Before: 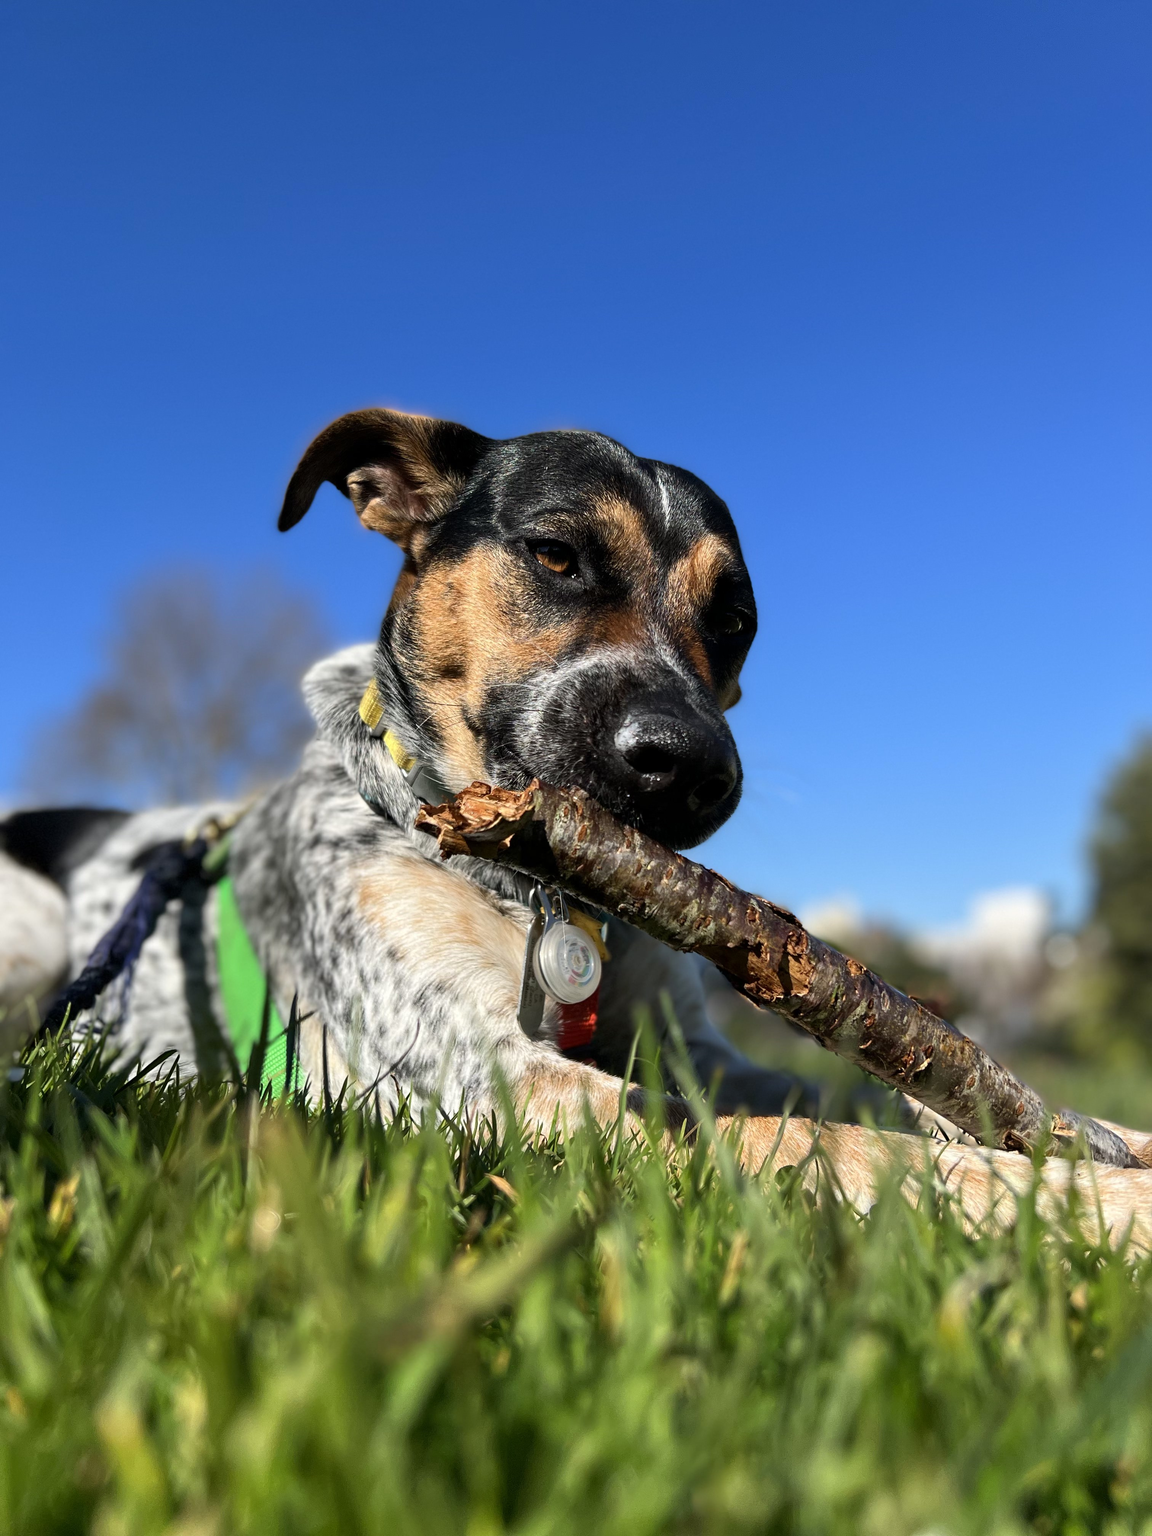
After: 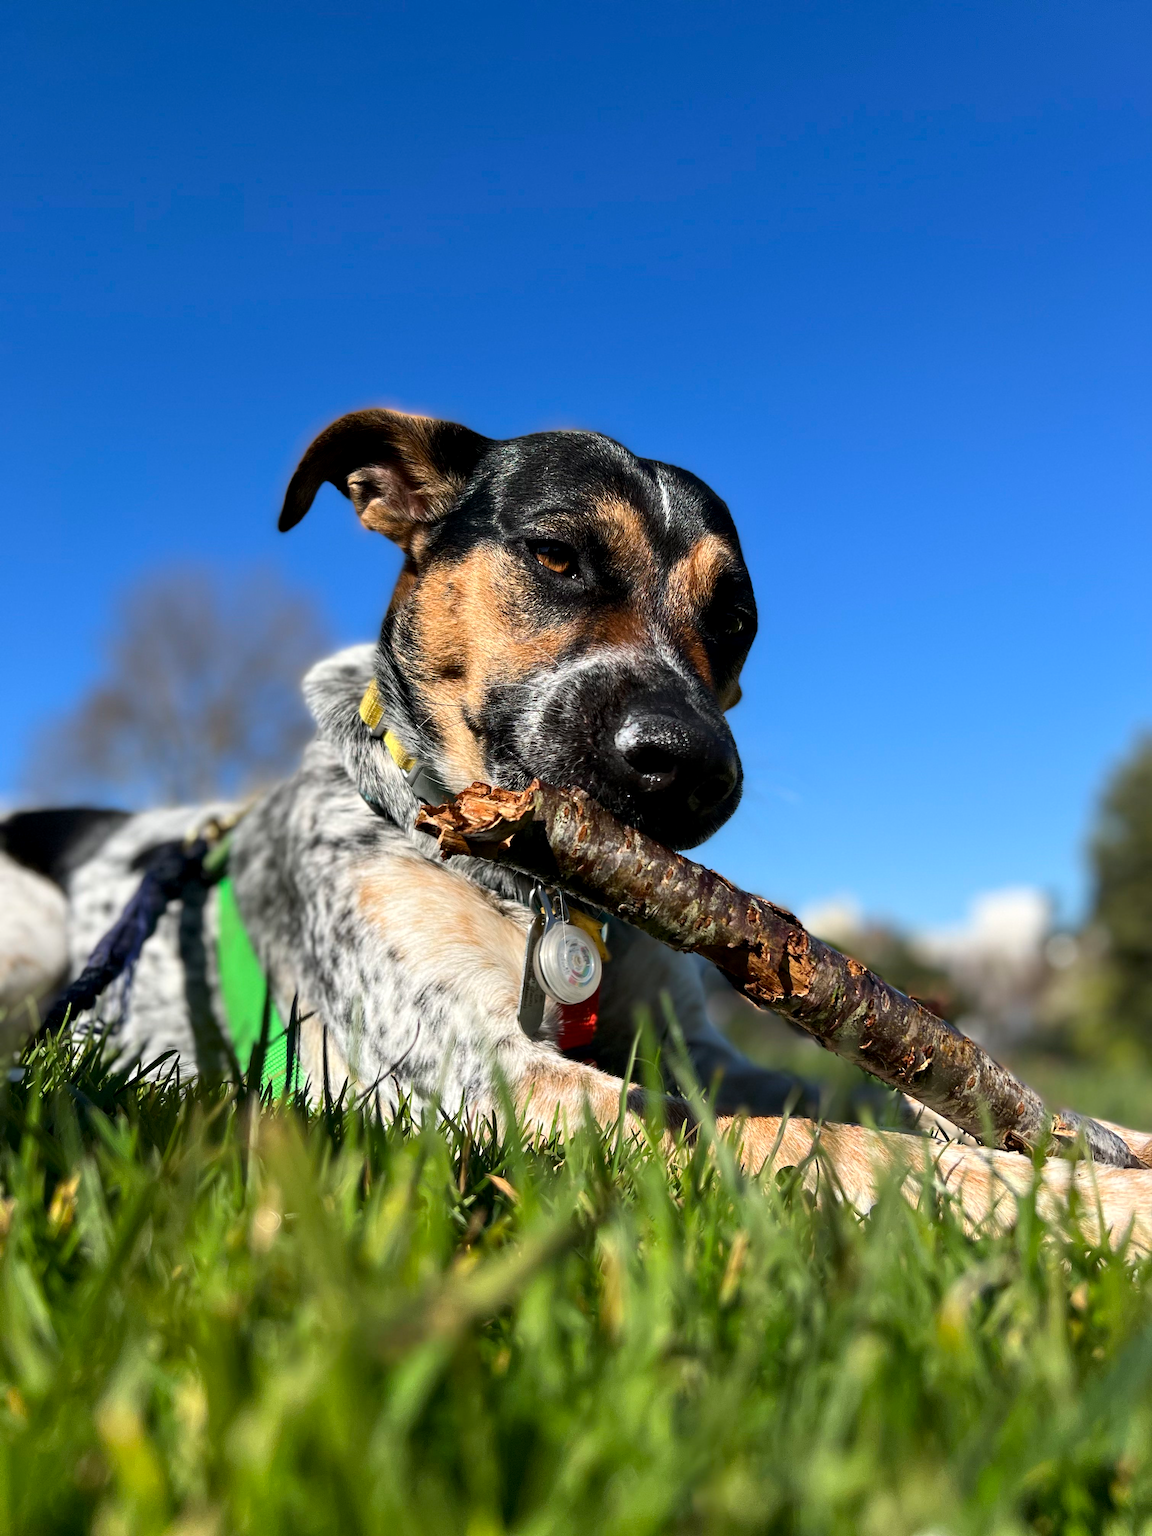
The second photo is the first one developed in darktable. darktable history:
shadows and highlights: shadows -30, highlights 30
contrast equalizer: octaves 7, y [[0.515 ×6], [0.507 ×6], [0.425 ×6], [0 ×6], [0 ×6]]
